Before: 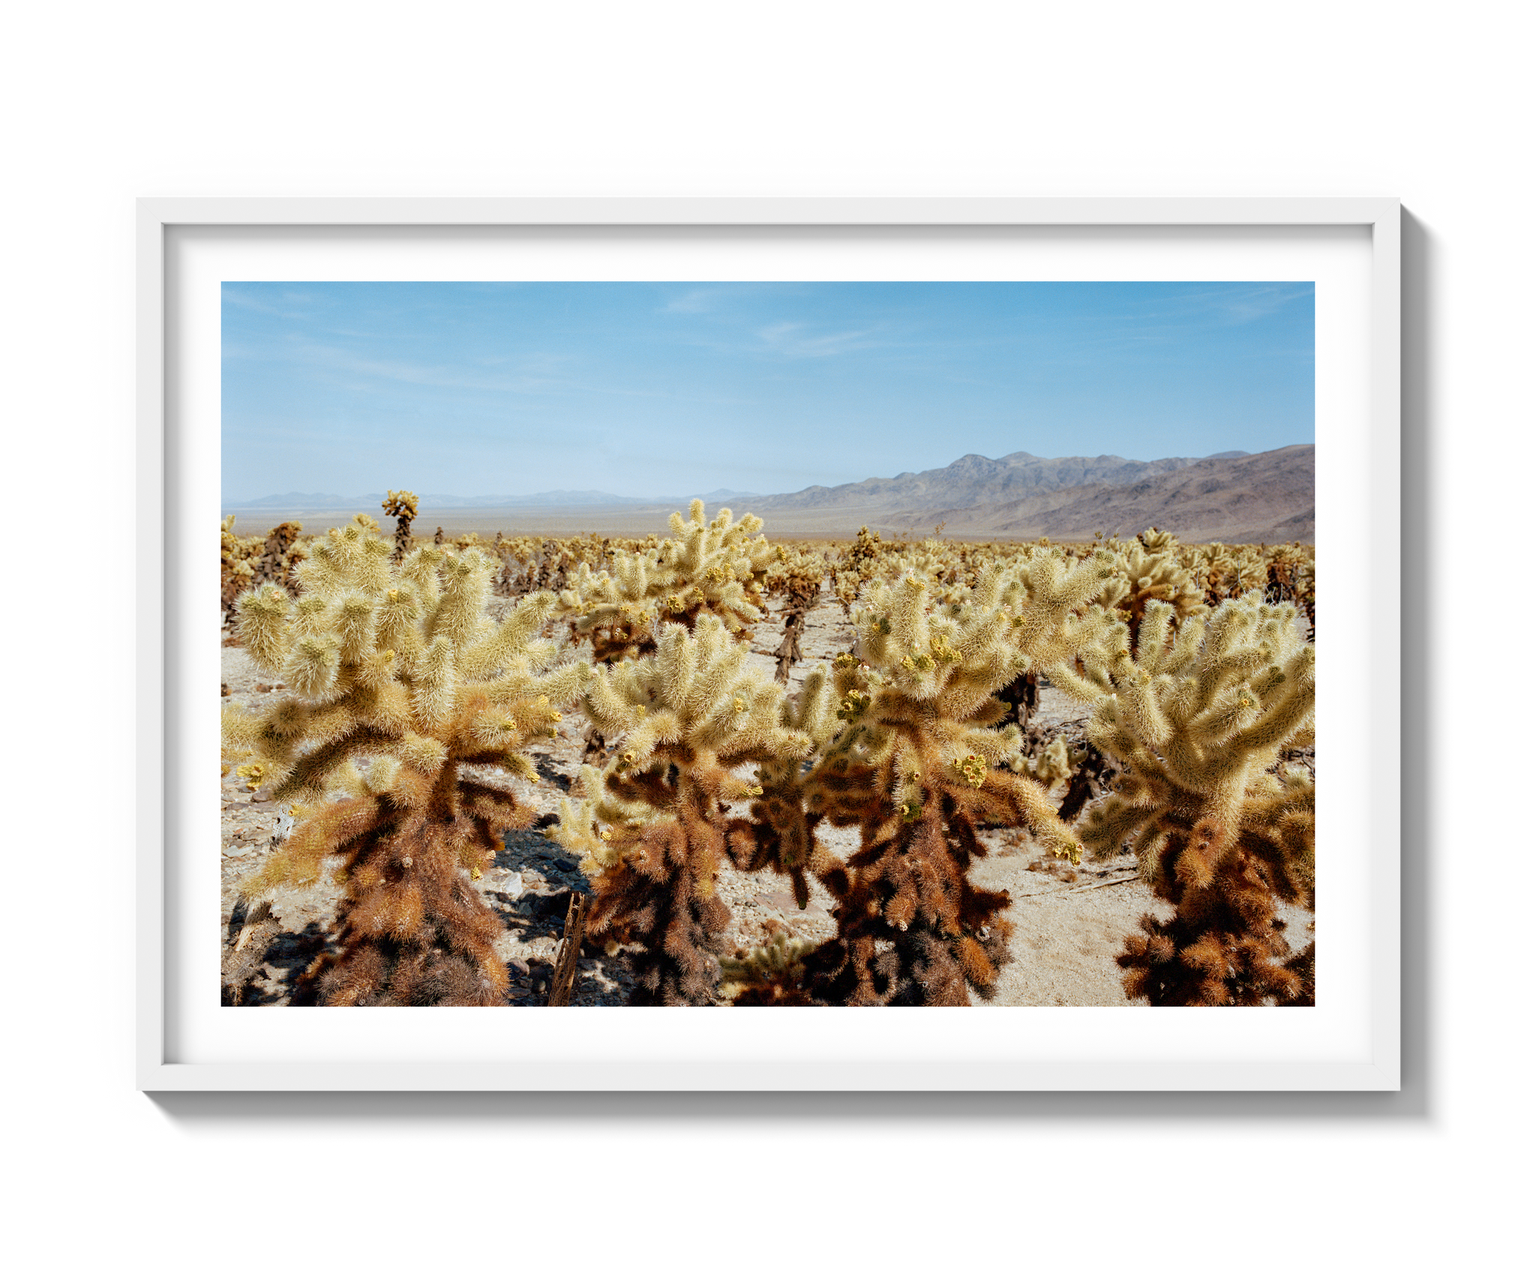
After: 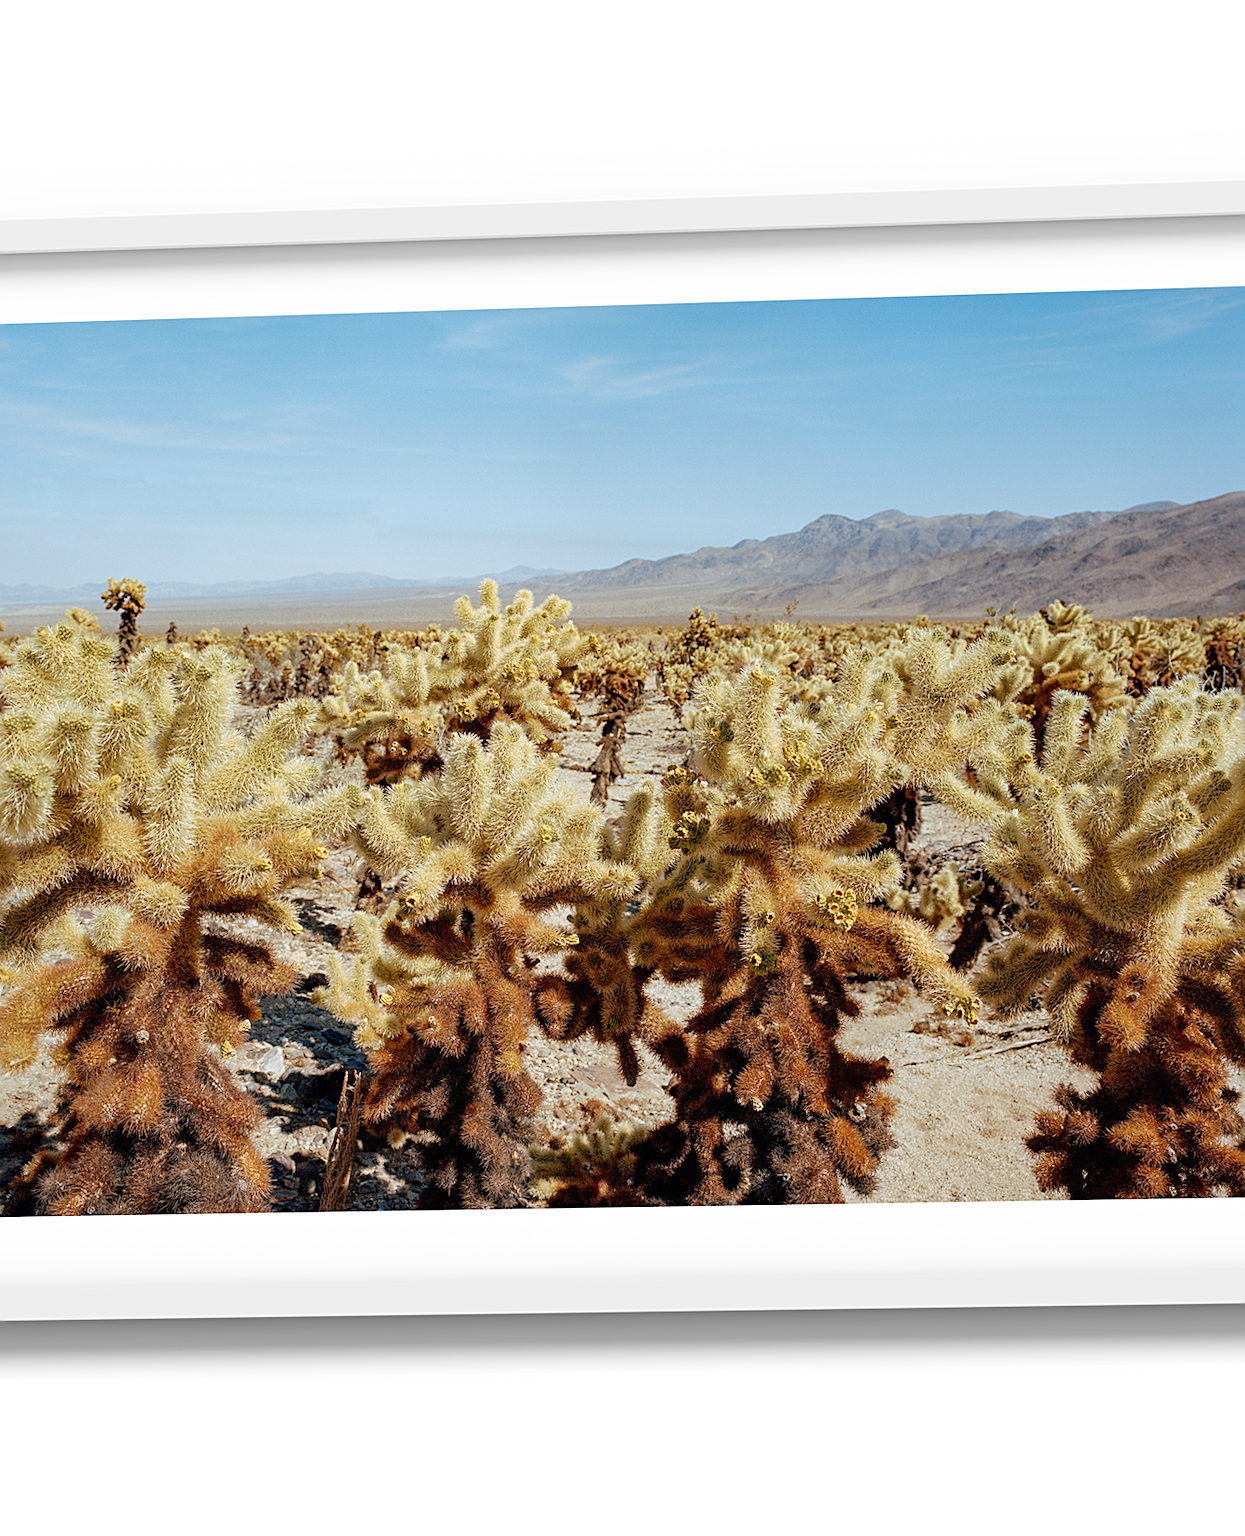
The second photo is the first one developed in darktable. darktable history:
rotate and perspective: rotation -1.32°, lens shift (horizontal) -0.031, crop left 0.015, crop right 0.985, crop top 0.047, crop bottom 0.982
sharpen: on, module defaults
crop and rotate: left 18.442%, right 15.508%
